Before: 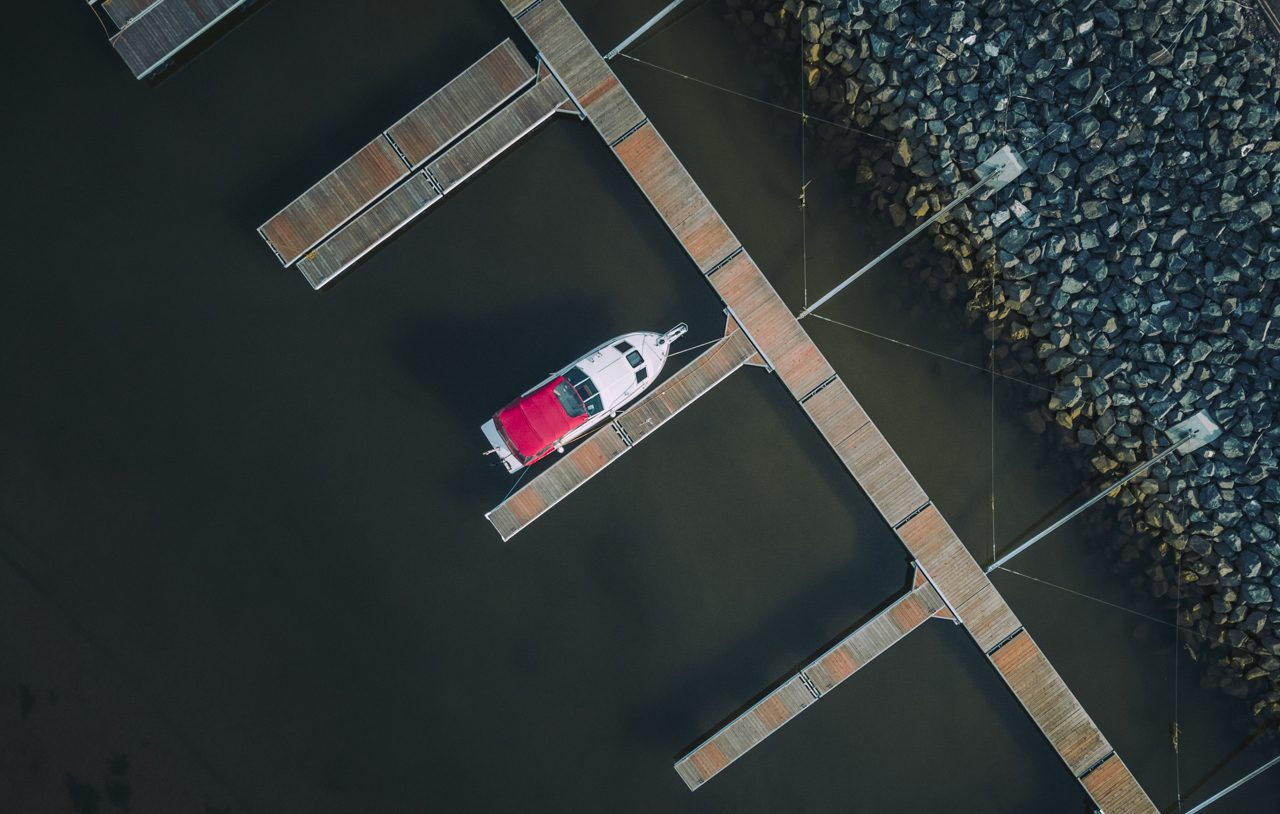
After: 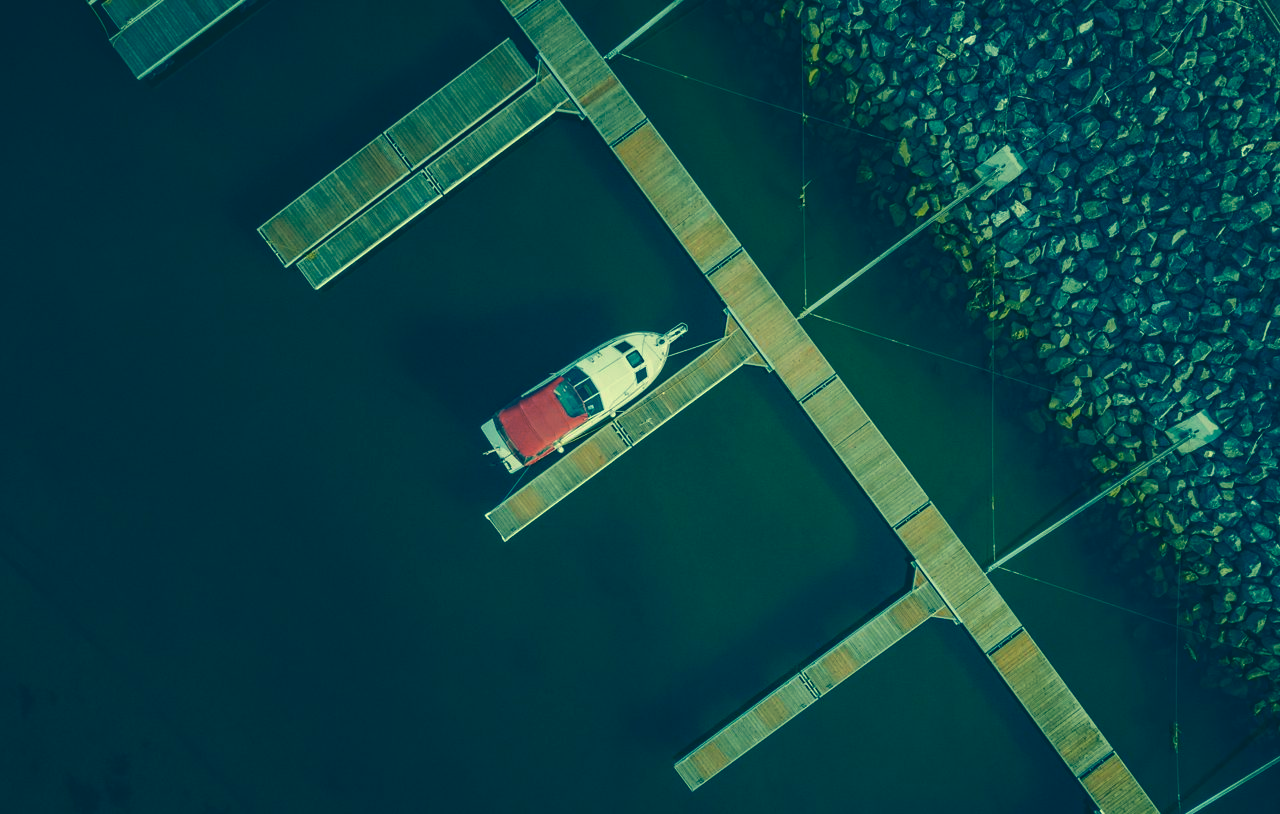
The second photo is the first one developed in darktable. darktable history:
color correction: highlights a* -15.19, highlights b* 39.61, shadows a* -39.67, shadows b* -25.43
